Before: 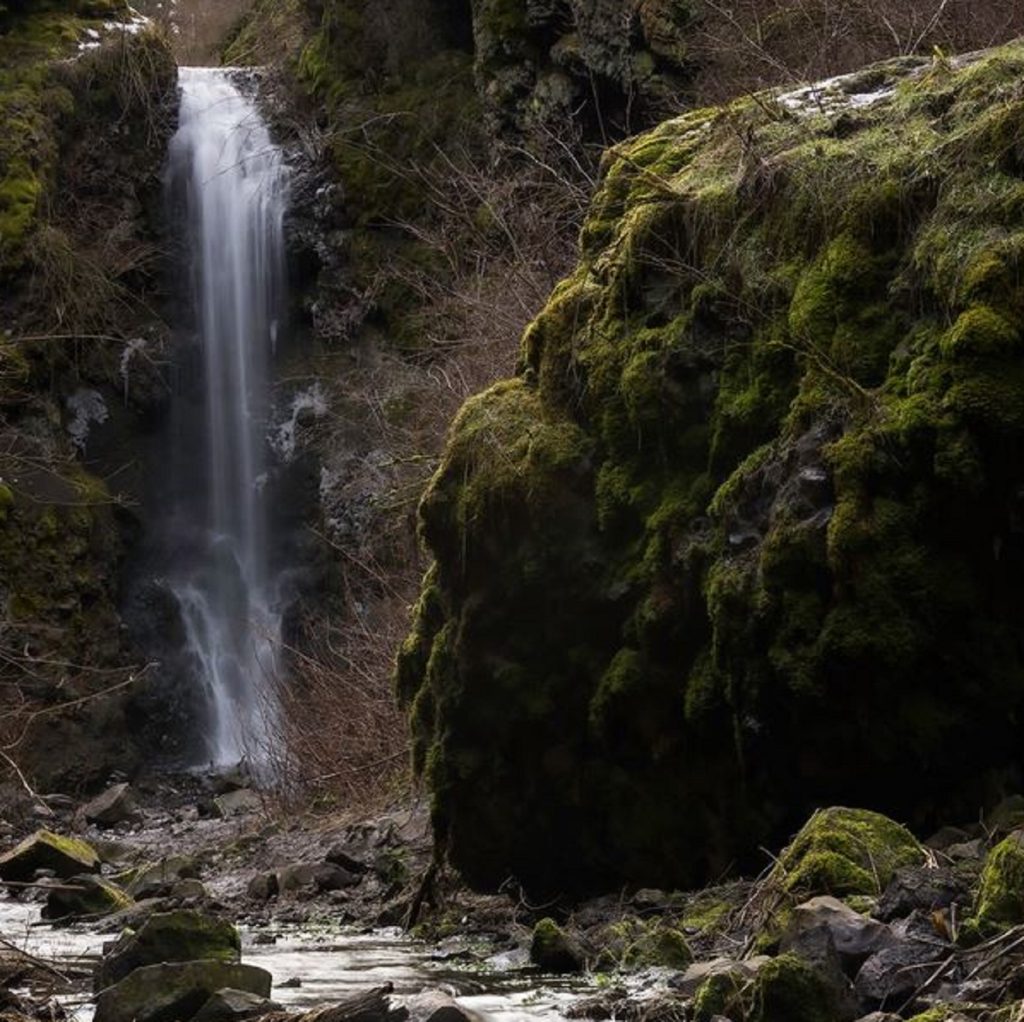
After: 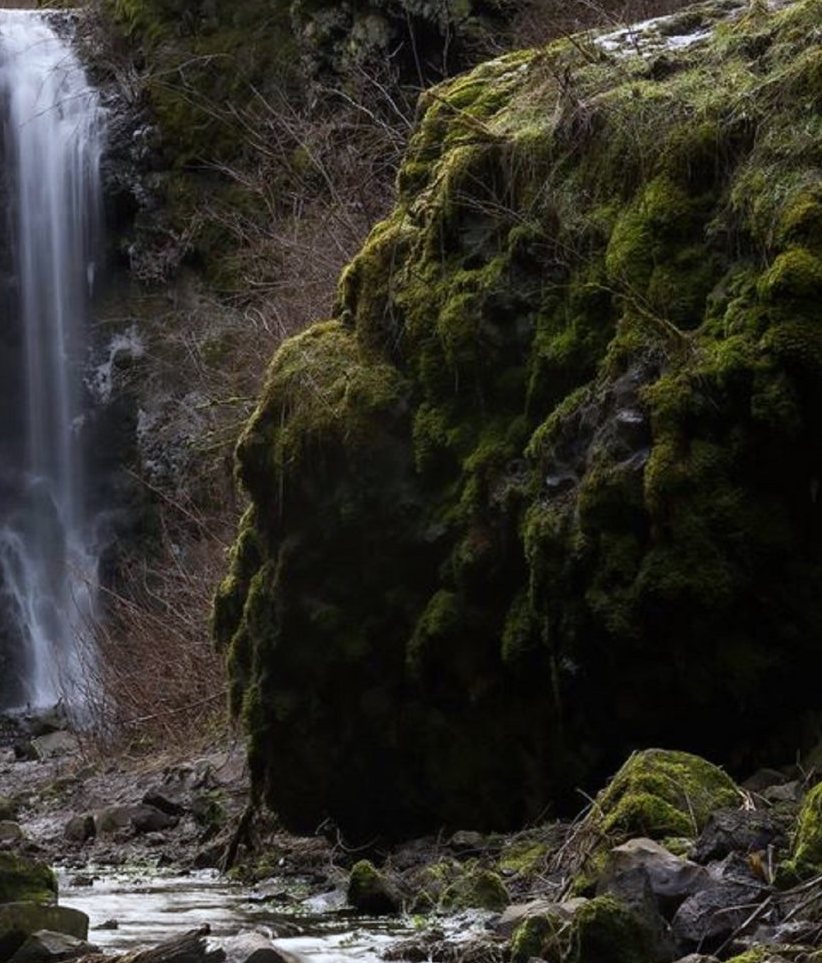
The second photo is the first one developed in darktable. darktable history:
crop and rotate: left 17.959%, top 5.771%, right 1.742%
white balance: red 0.967, blue 1.049
